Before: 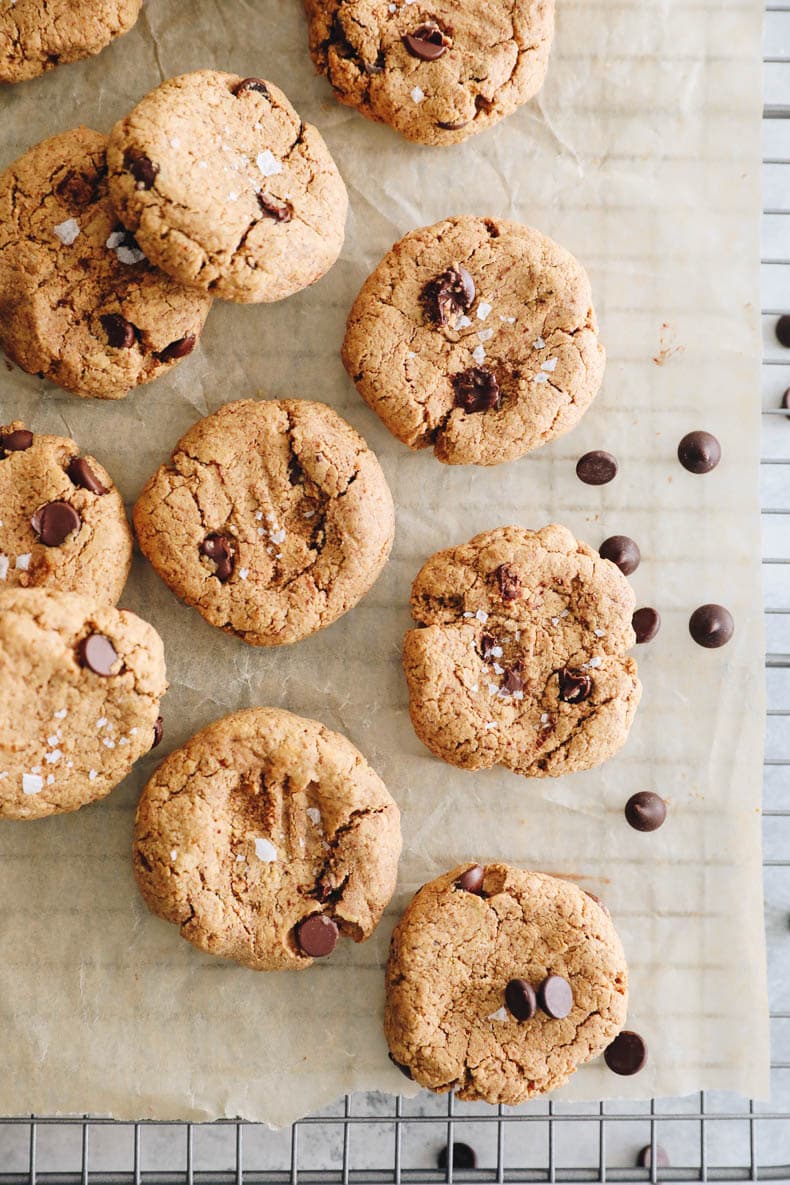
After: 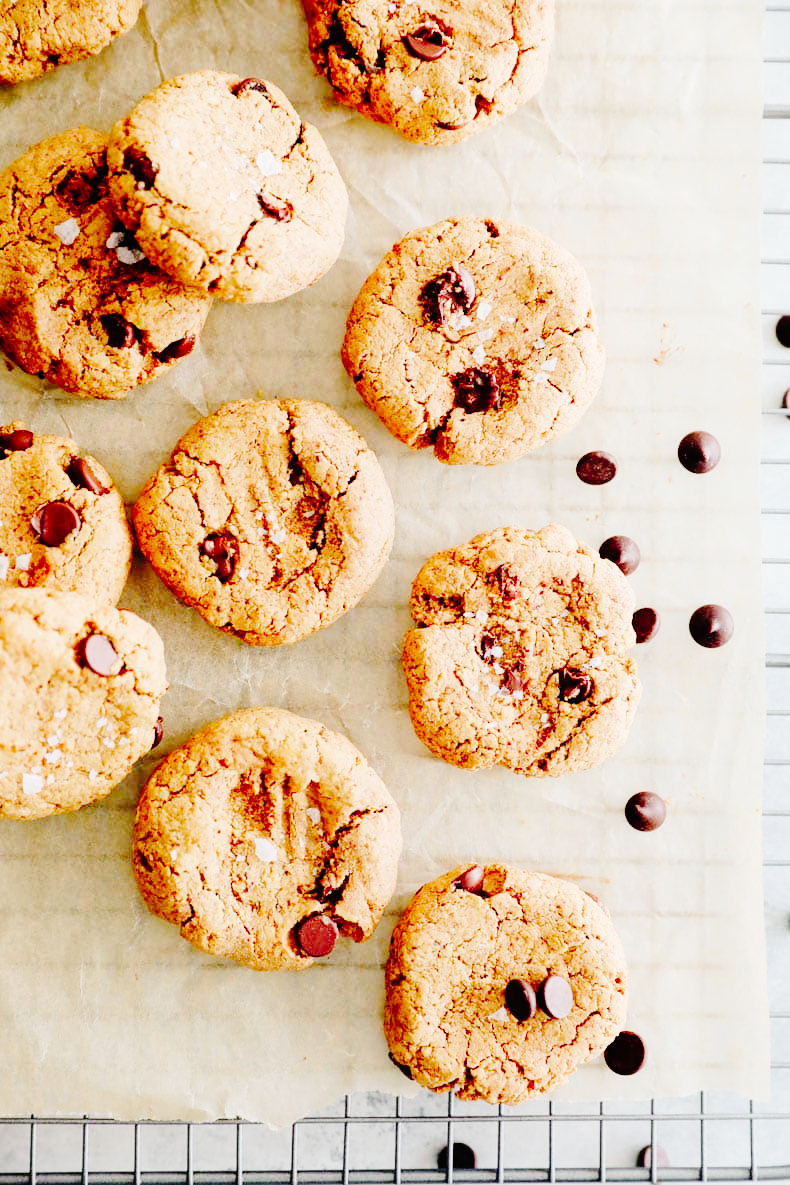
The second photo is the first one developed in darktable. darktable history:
contrast equalizer: octaves 7, y [[0.6 ×6], [0.55 ×6], [0 ×6], [0 ×6], [0 ×6]], mix -0.3
base curve: curves: ch0 [(0, 0) (0.036, 0.01) (0.123, 0.254) (0.258, 0.504) (0.507, 0.748) (1, 1)], preserve colors none
color calibration: output R [0.946, 0.065, -0.013, 0], output G [-0.246, 1.264, -0.017, 0], output B [0.046, -0.098, 1.05, 0], illuminant custom, x 0.344, y 0.359, temperature 5045.54 K
